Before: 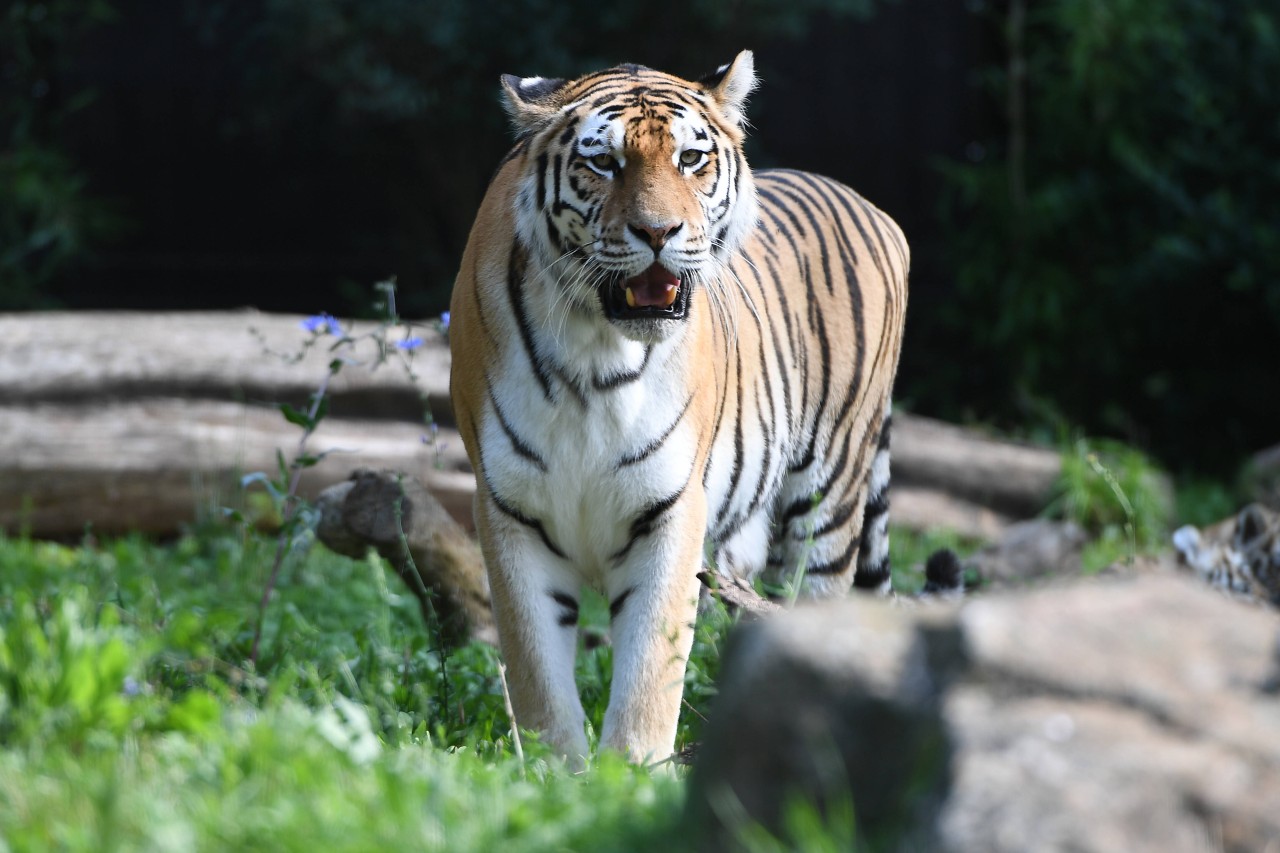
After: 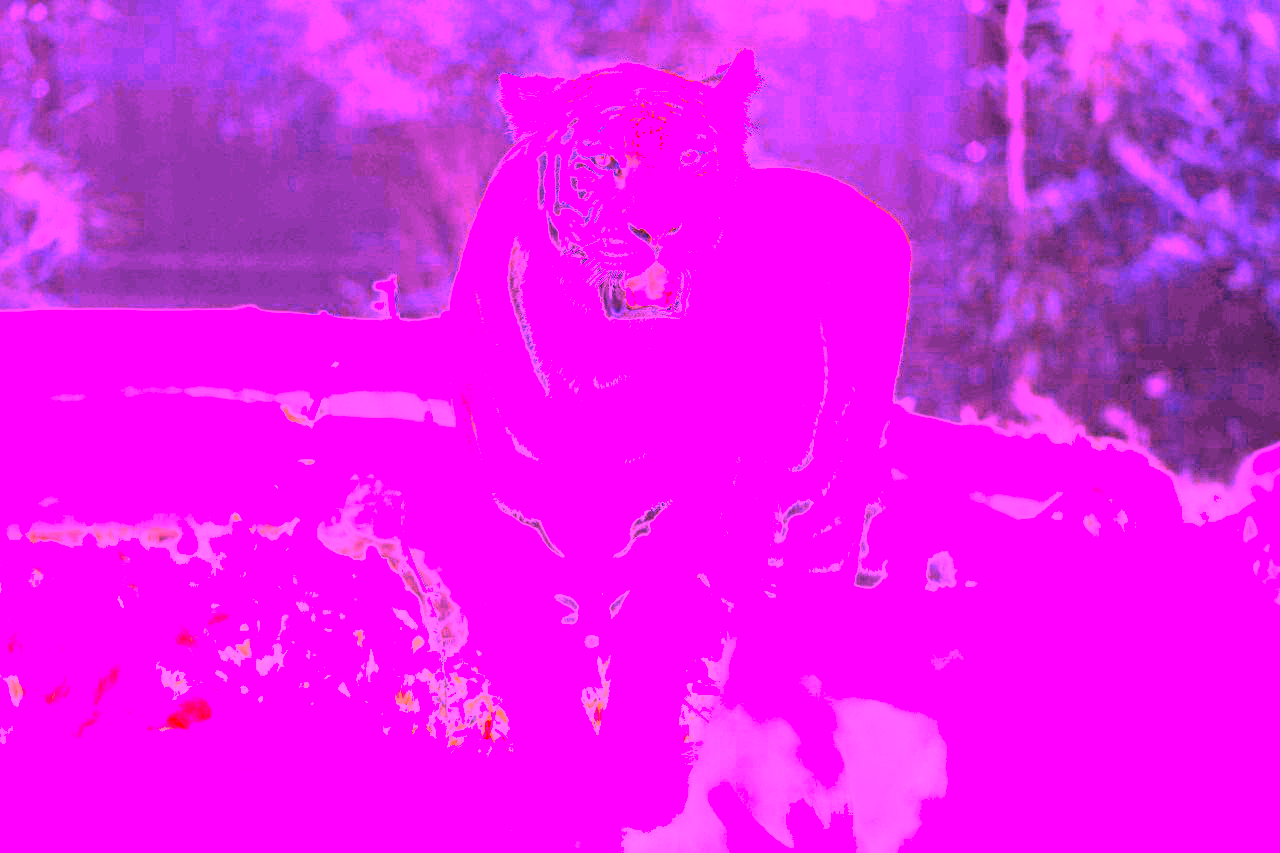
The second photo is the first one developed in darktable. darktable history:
white balance: red 8, blue 8
contrast brightness saturation: contrast 0.1, brightness 0.3, saturation 0.14
shadows and highlights: shadows -12.5, white point adjustment 4, highlights 28.33
